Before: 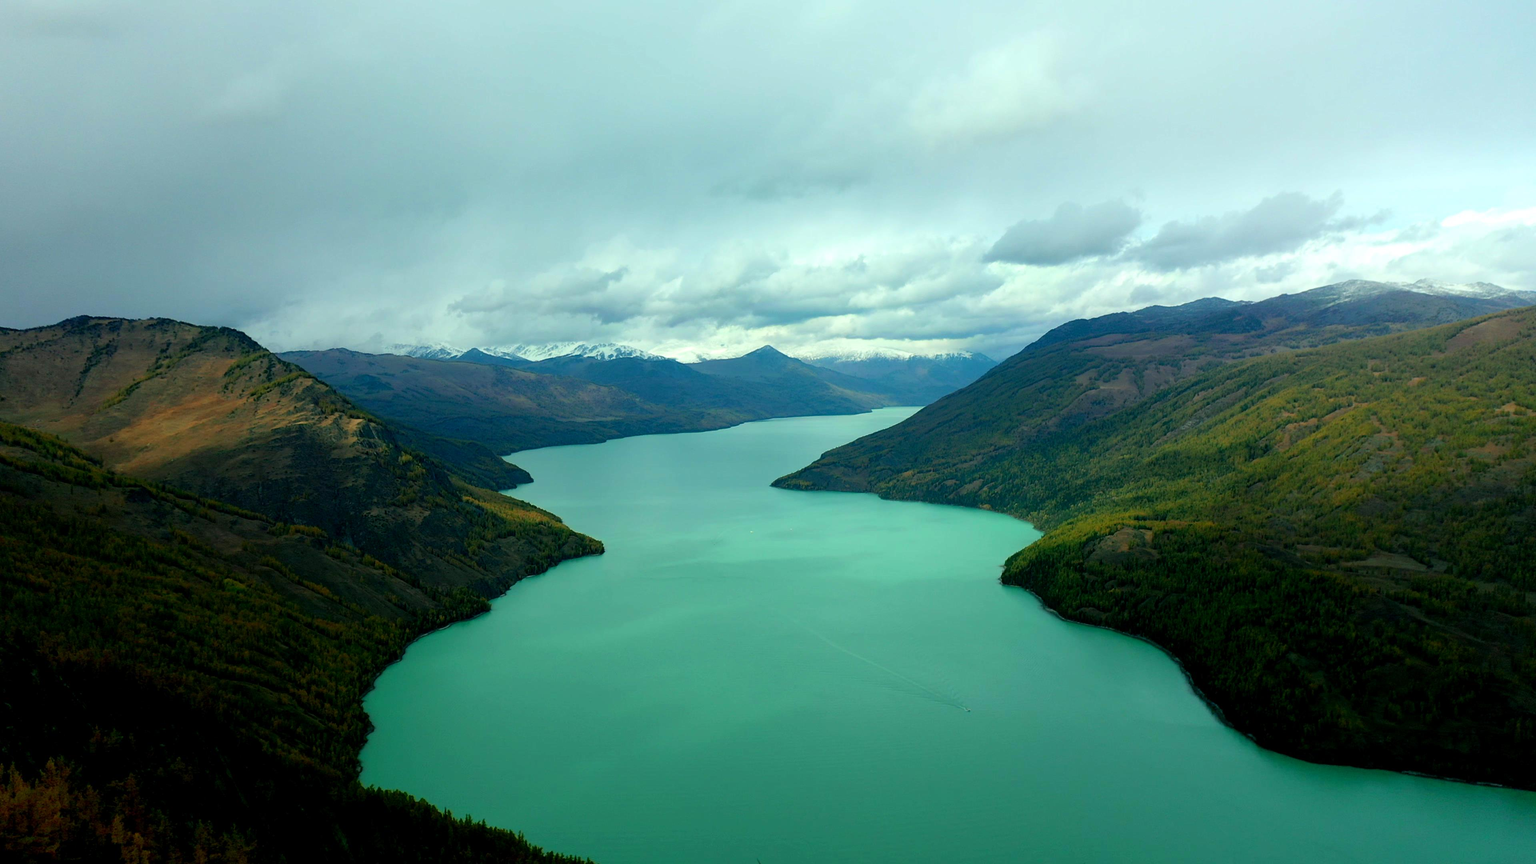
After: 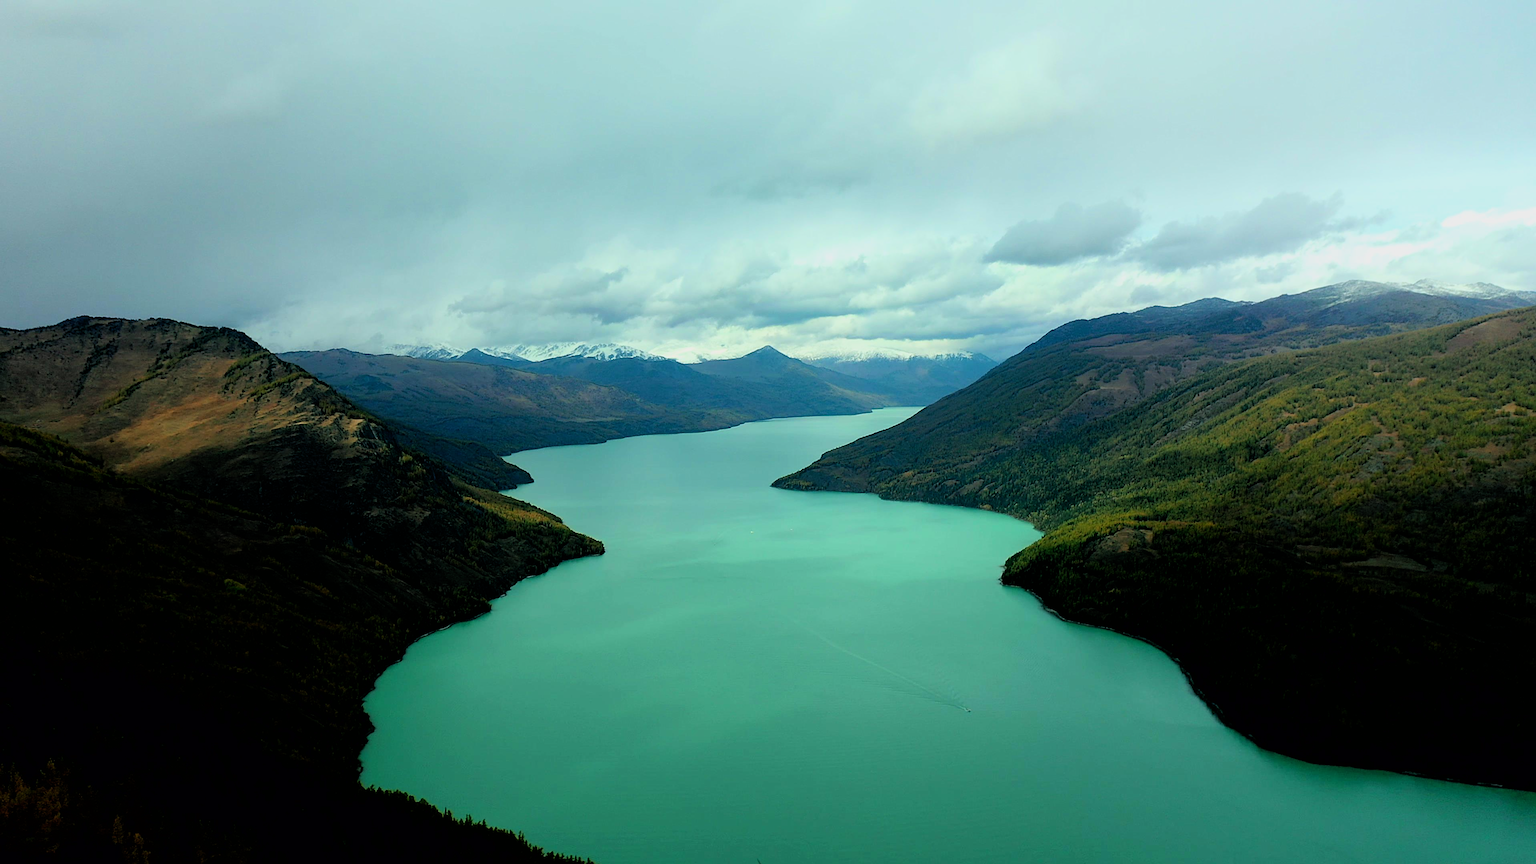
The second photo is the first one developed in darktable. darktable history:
sharpen: on, module defaults
filmic rgb: black relative exposure -11.82 EV, white relative exposure 5.45 EV, threshold 6 EV, hardness 4.49, latitude 49.54%, contrast 1.143, color science v6 (2022), enable highlight reconstruction true
